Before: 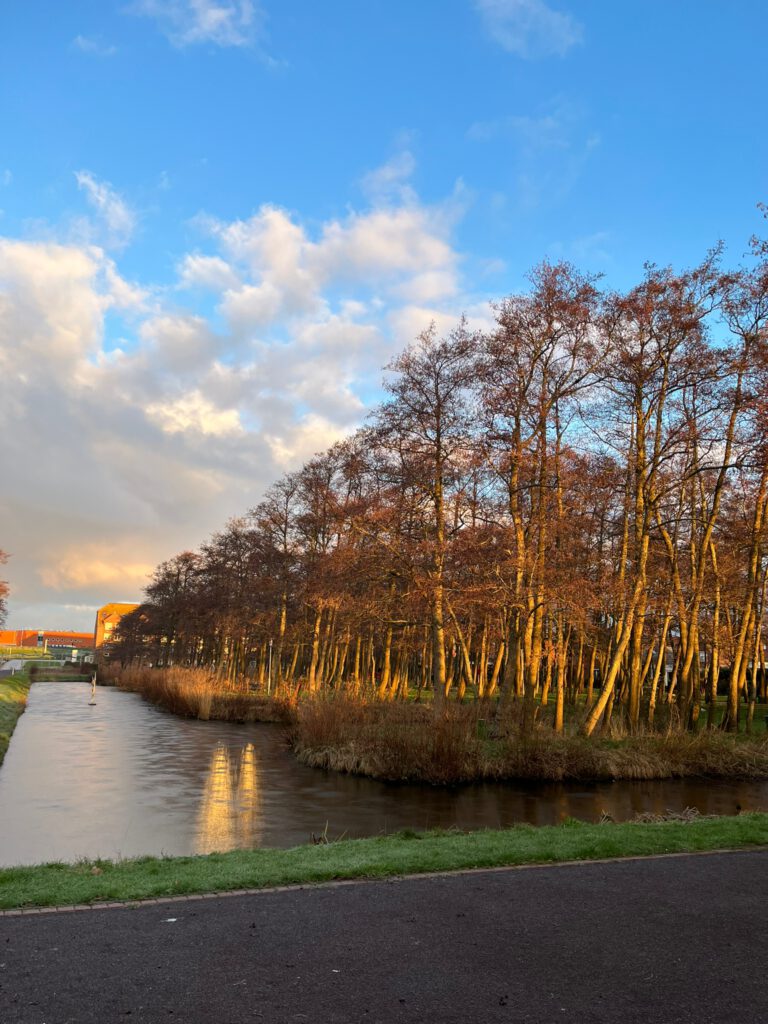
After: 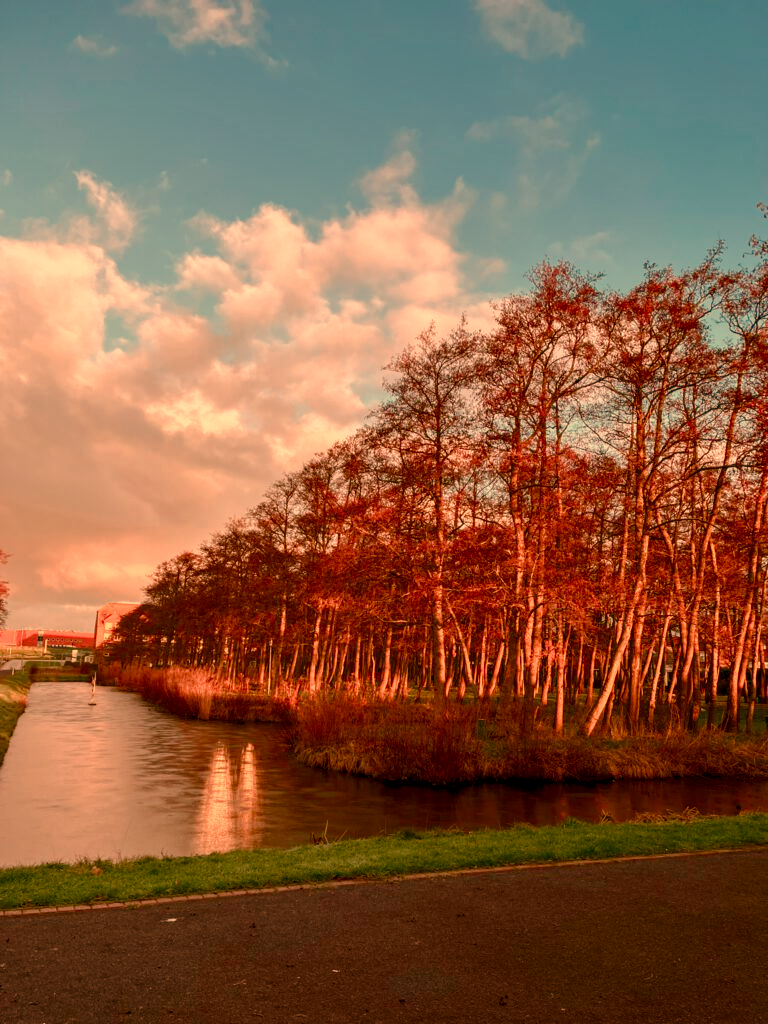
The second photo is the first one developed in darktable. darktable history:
local contrast: on, module defaults
contrast brightness saturation: contrast 0.07, brightness -0.14, saturation 0.11
color balance rgb: shadows lift › chroma 1%, shadows lift › hue 113°, highlights gain › chroma 0.2%, highlights gain › hue 333°, perceptual saturation grading › global saturation 20%, perceptual saturation grading › highlights -50%, perceptual saturation grading › shadows 25%, contrast -20%
white balance: red 1.467, blue 0.684
